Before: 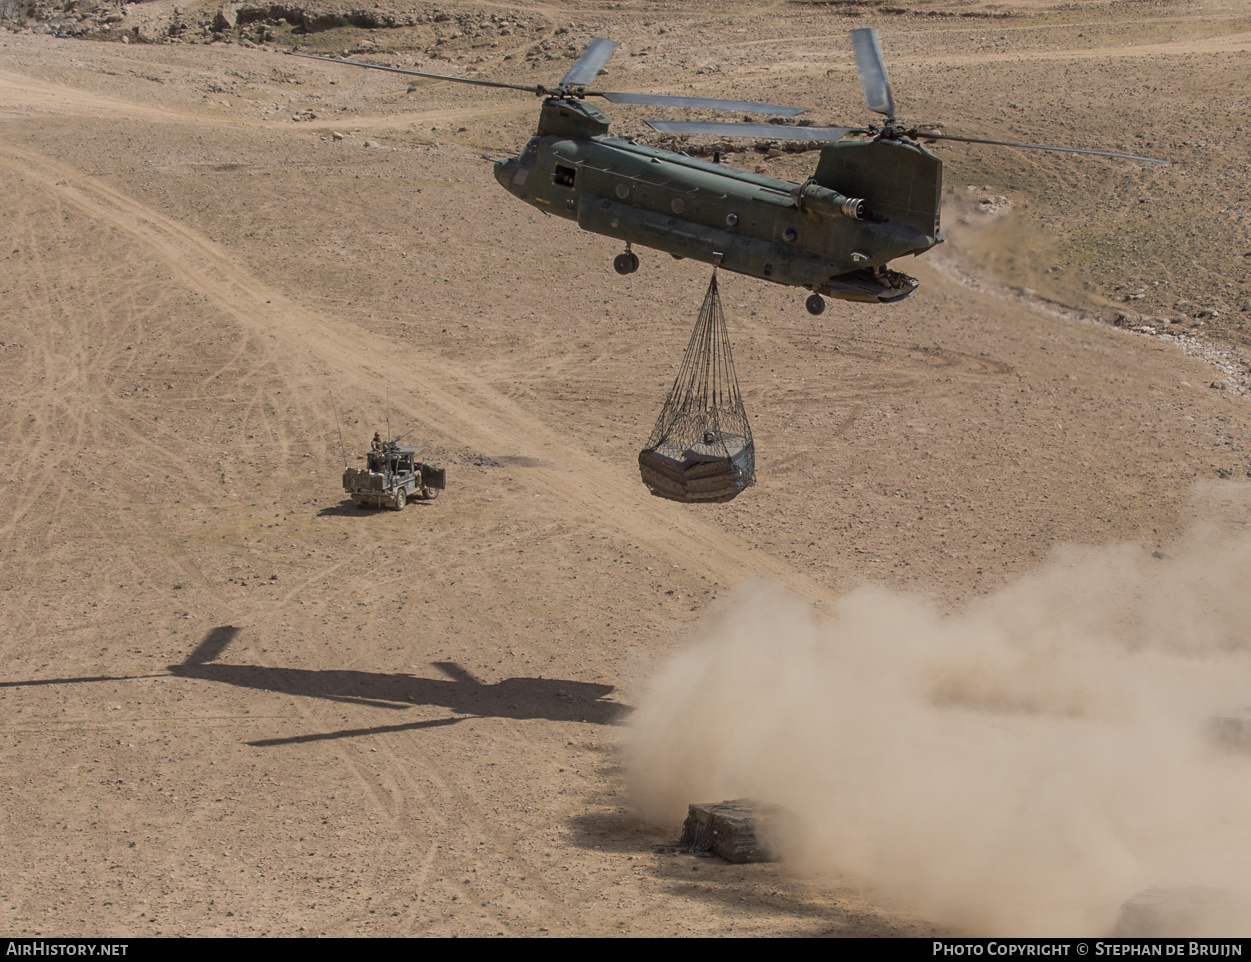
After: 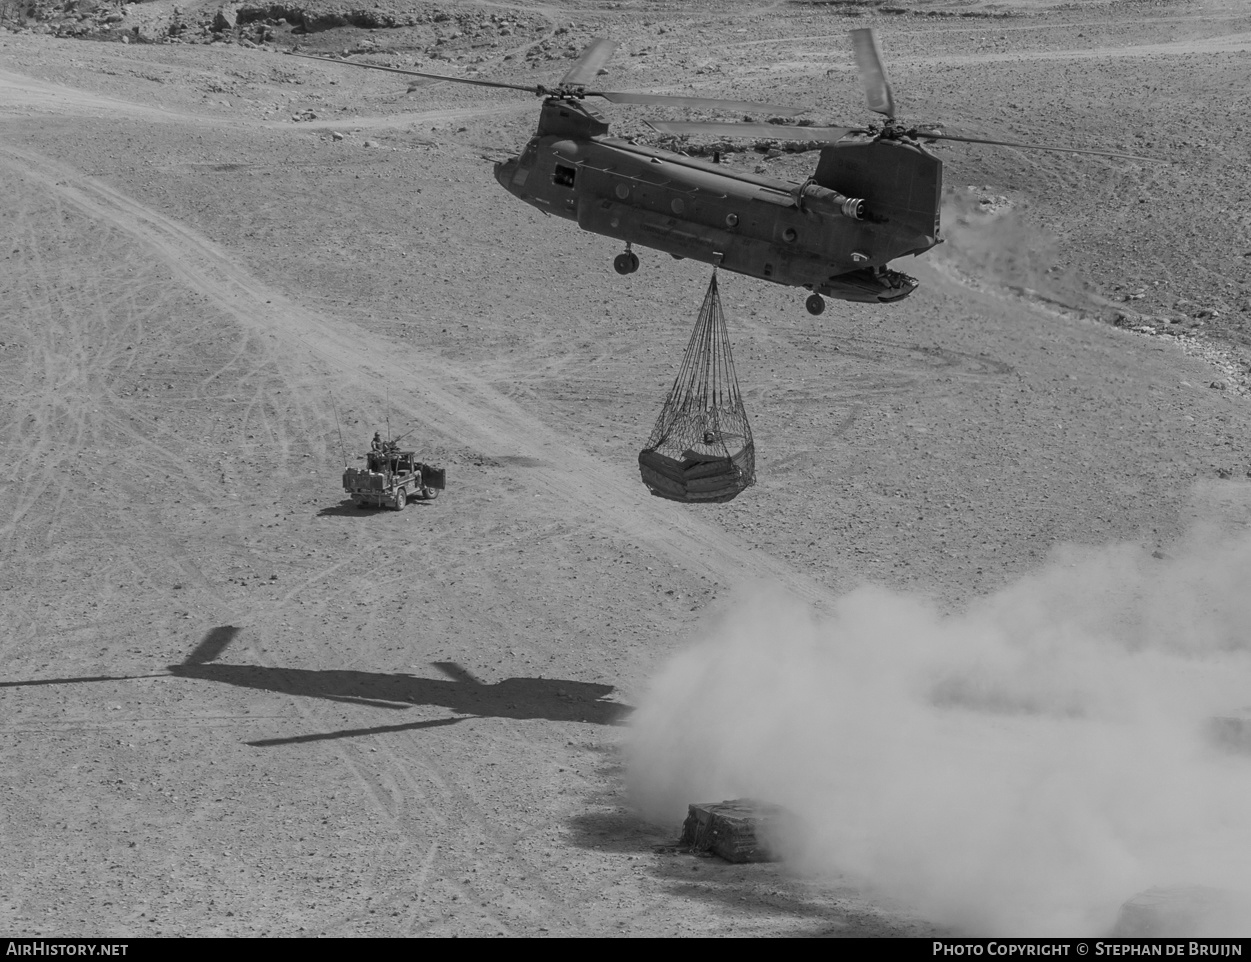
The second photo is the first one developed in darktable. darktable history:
monochrome: a 32, b 64, size 2.3, highlights 1
color calibration: illuminant as shot in camera, x 0.37, y 0.382, temperature 4313.32 K
